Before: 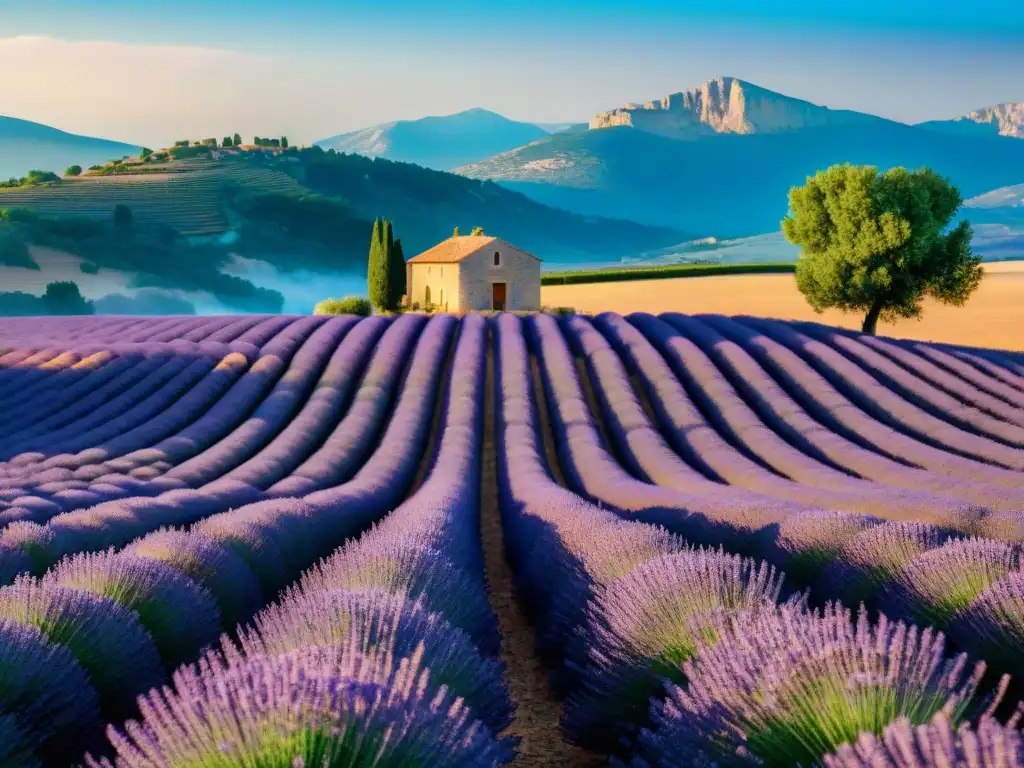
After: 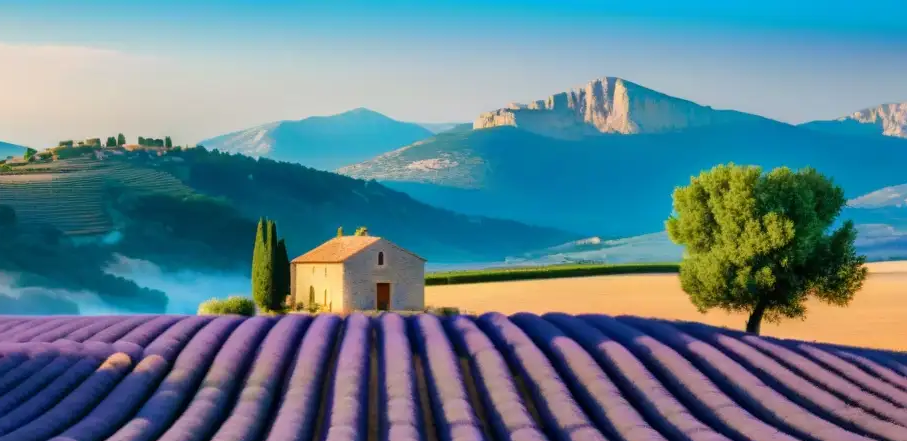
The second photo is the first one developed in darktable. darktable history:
crop and rotate: left 11.358%, bottom 42.459%
